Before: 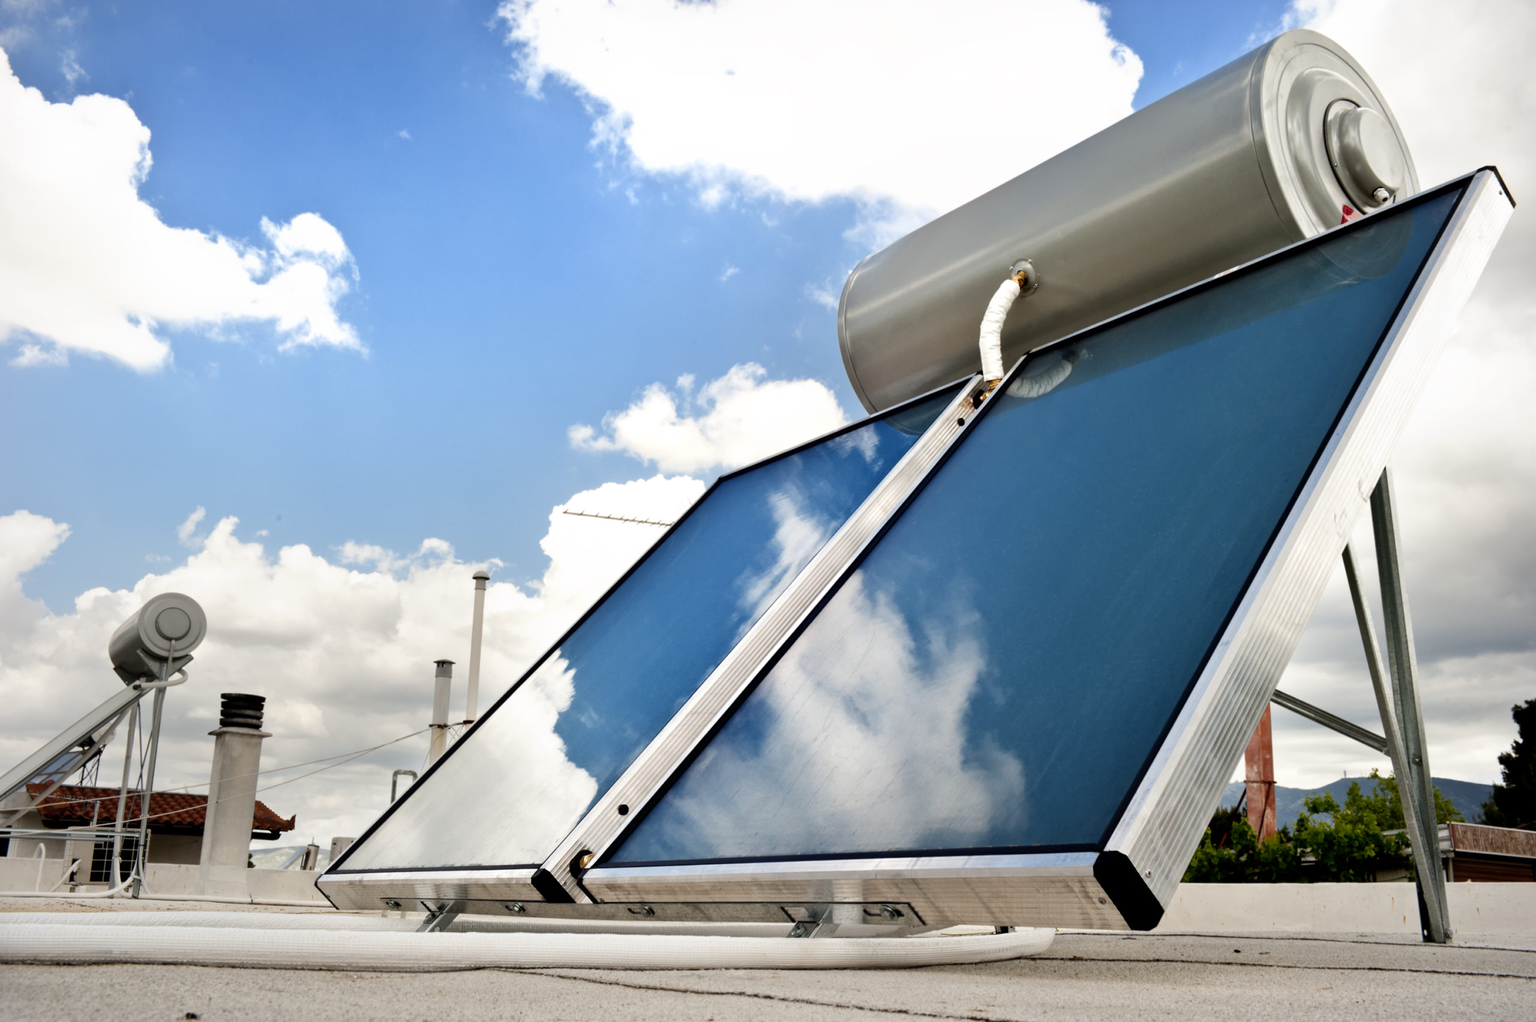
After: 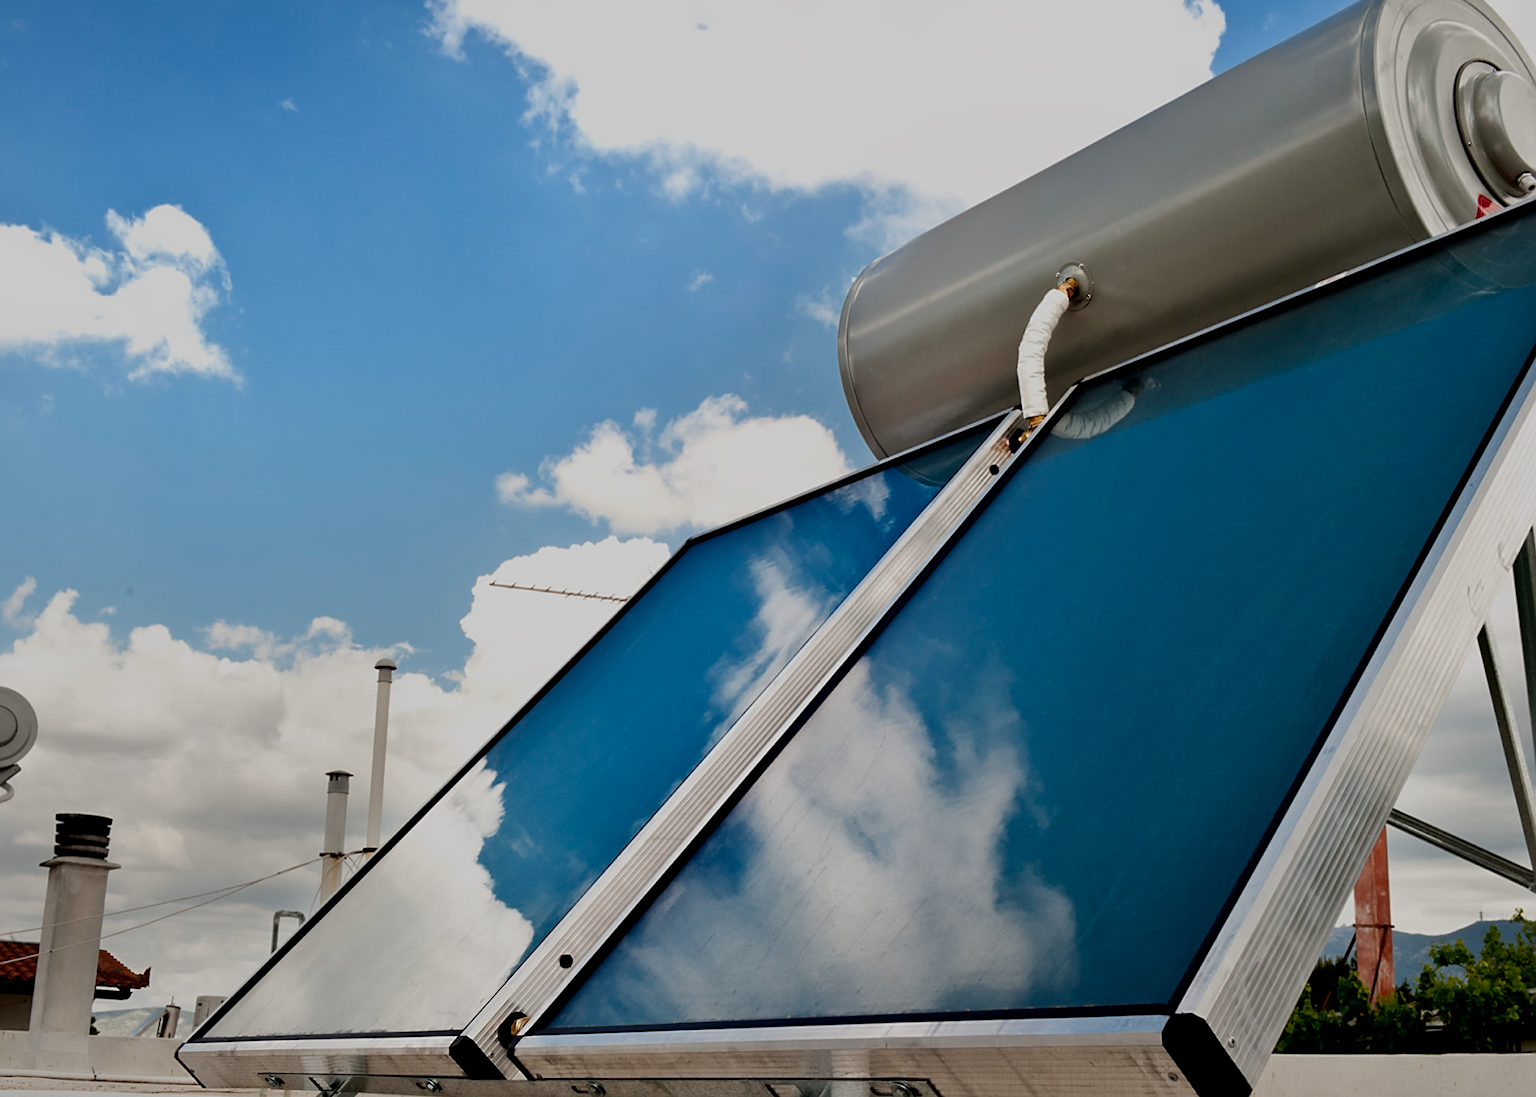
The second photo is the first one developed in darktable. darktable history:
crop: left 11.538%, top 5.075%, right 9.582%, bottom 10.239%
exposure: black level correction 0, exposure -0.764 EV, compensate highlight preservation false
sharpen: on, module defaults
